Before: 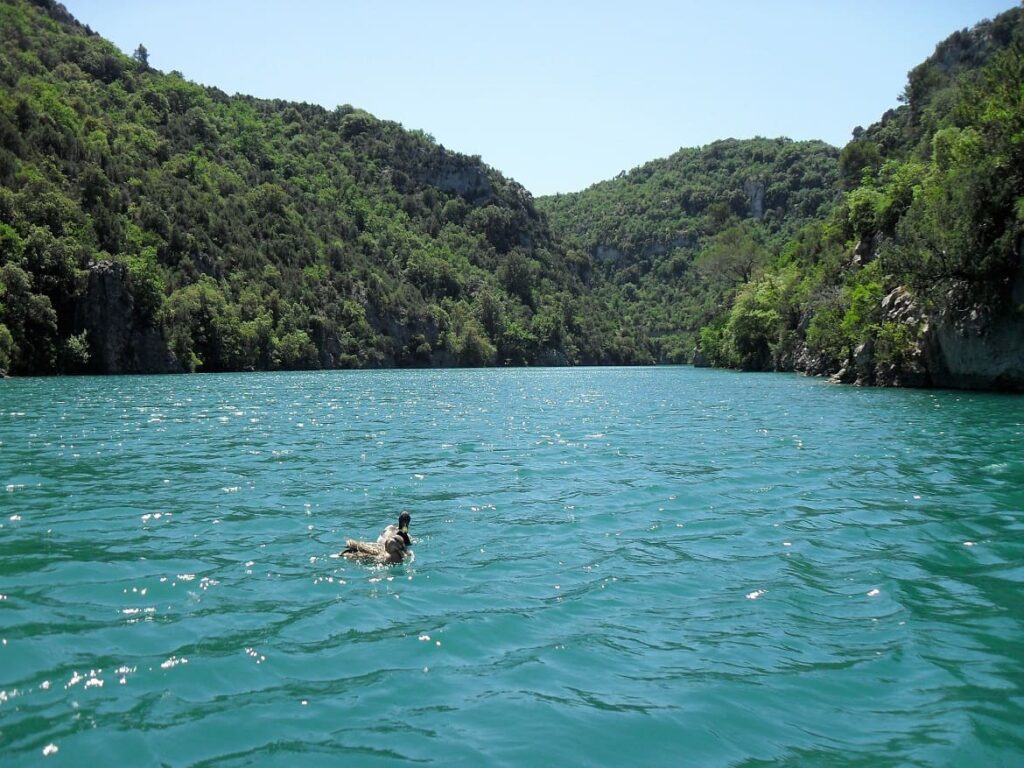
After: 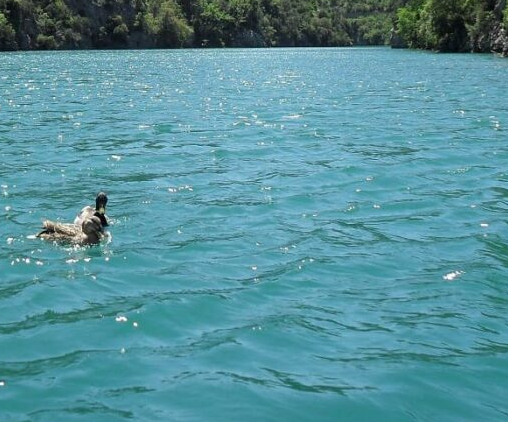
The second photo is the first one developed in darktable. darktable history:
crop: left 29.599%, top 41.548%, right 20.764%, bottom 3.485%
